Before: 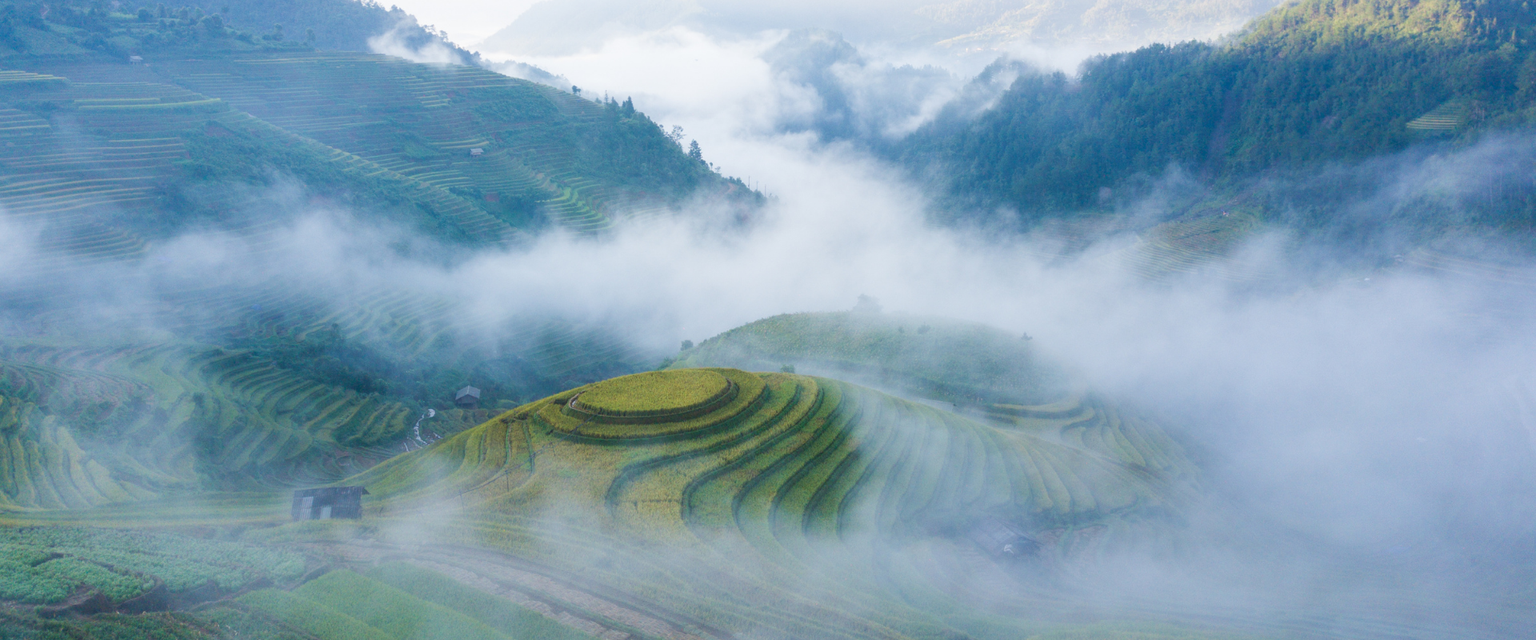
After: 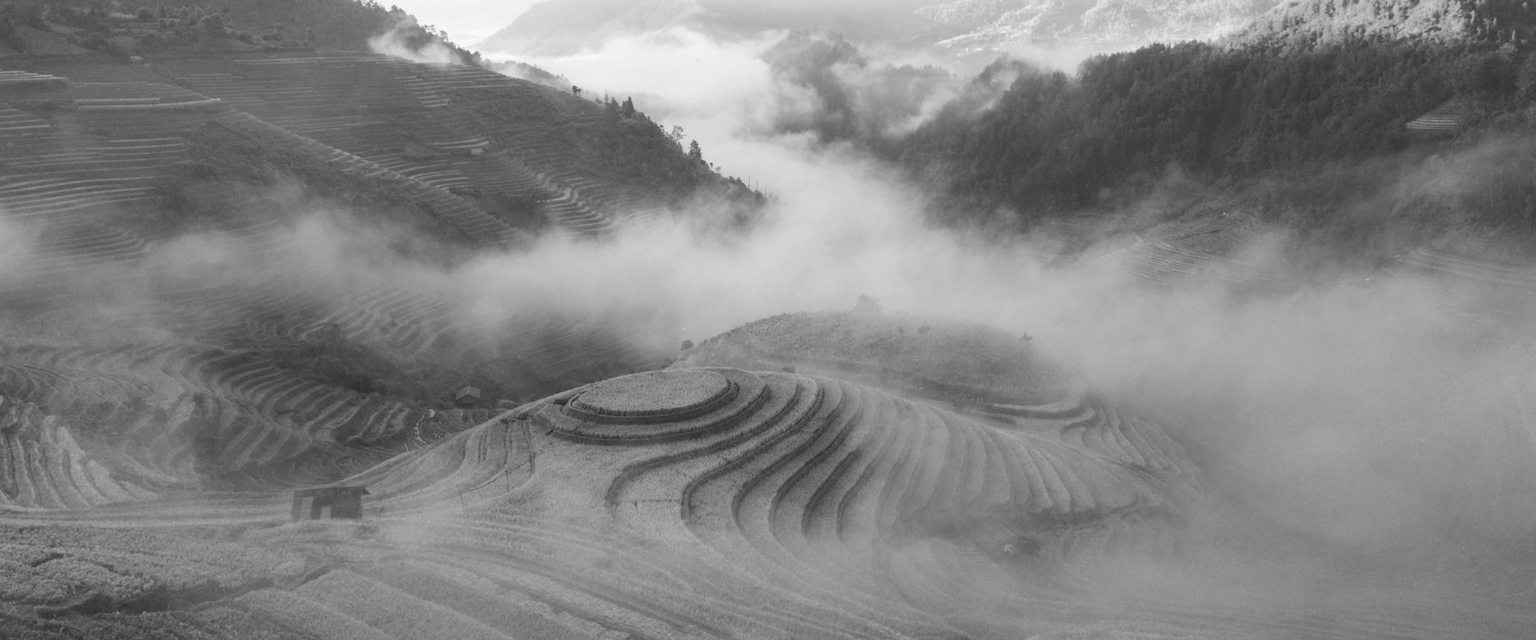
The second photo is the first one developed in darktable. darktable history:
color zones: curves: ch0 [(0, 0.499) (0.143, 0.5) (0.286, 0.5) (0.429, 0.476) (0.571, 0.284) (0.714, 0.243) (0.857, 0.449) (1, 0.499)]; ch1 [(0, 0.532) (0.143, 0.645) (0.286, 0.696) (0.429, 0.211) (0.571, 0.504) (0.714, 0.493) (0.857, 0.495) (1, 0.532)]; ch2 [(0, 0.5) (0.143, 0.5) (0.286, 0.427) (0.429, 0.324) (0.571, 0.5) (0.714, 0.5) (0.857, 0.5) (1, 0.5)]
monochrome: on, module defaults
